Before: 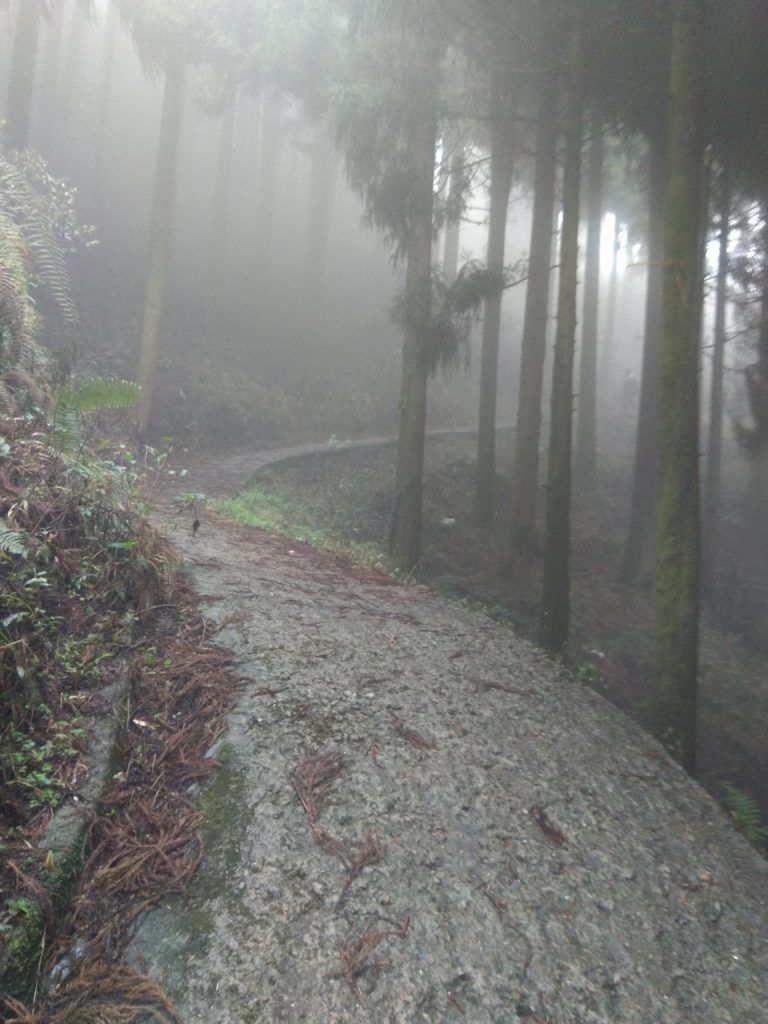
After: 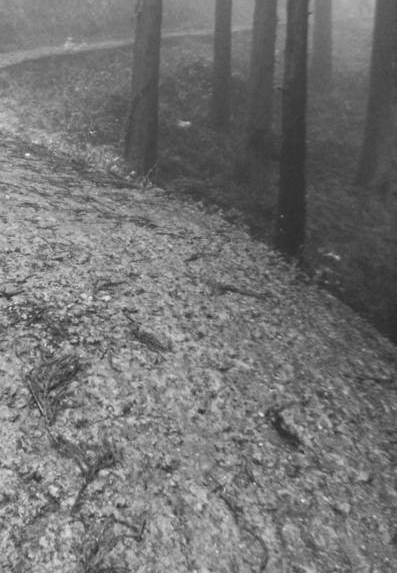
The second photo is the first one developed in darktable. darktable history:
crop: left 34.479%, top 38.822%, right 13.718%, bottom 5.172%
monochrome: on, module defaults
contrast brightness saturation: contrast 0.28
